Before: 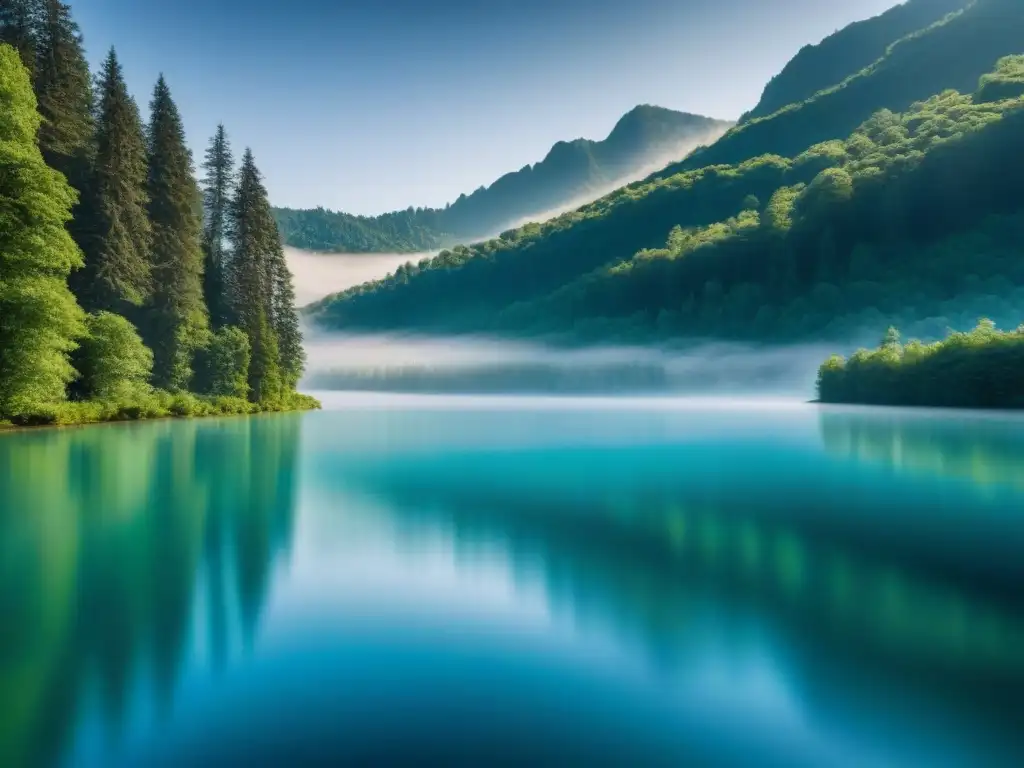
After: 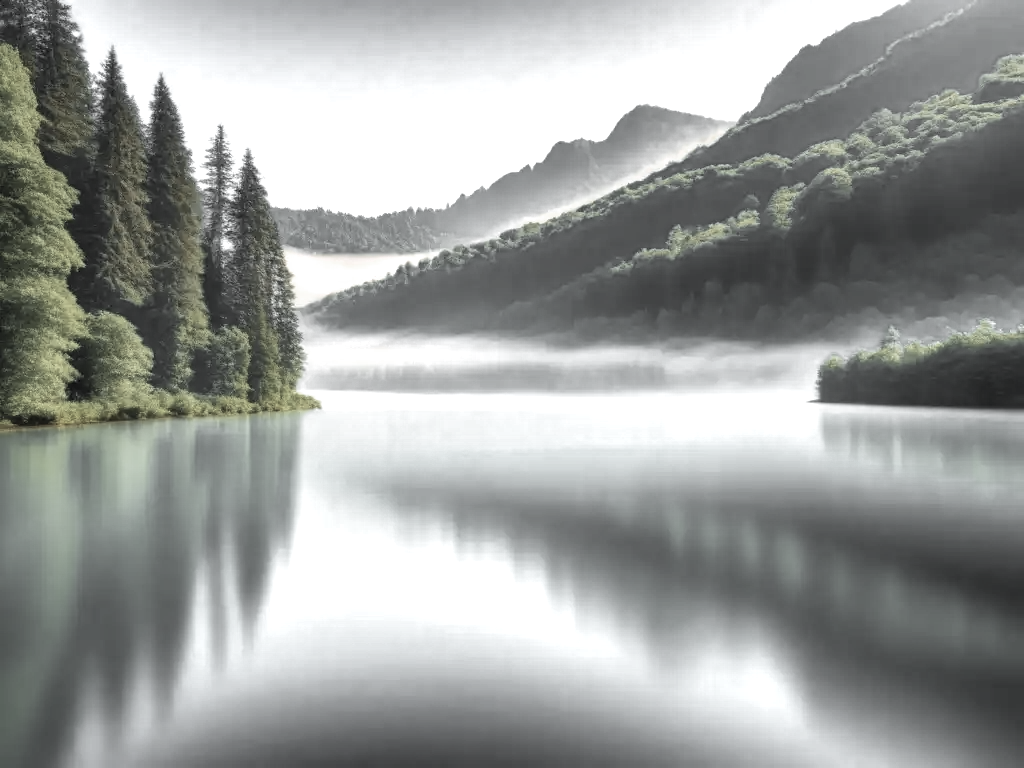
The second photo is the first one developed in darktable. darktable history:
color zones: curves: ch0 [(0, 0.613) (0.01, 0.613) (0.245, 0.448) (0.498, 0.529) (0.642, 0.665) (0.879, 0.777) (0.99, 0.613)]; ch1 [(0, 0.035) (0.121, 0.189) (0.259, 0.197) (0.415, 0.061) (0.589, 0.022) (0.732, 0.022) (0.857, 0.026) (0.991, 0.053)]
velvia: on, module defaults
exposure: black level correction 0, exposure 0.693 EV, compensate highlight preservation false
